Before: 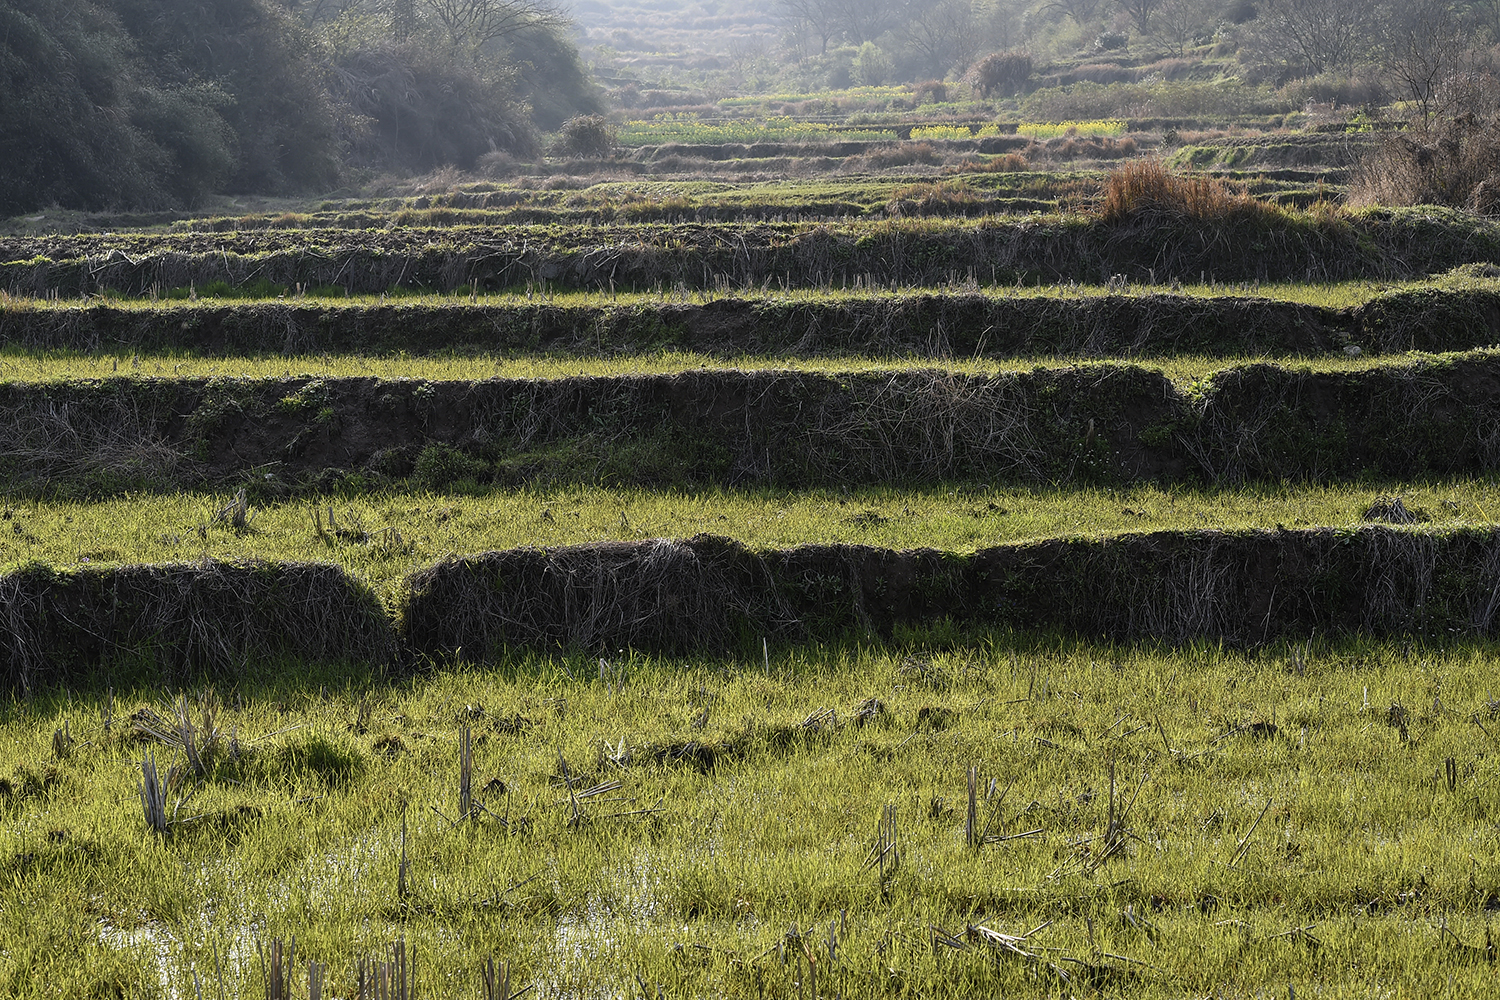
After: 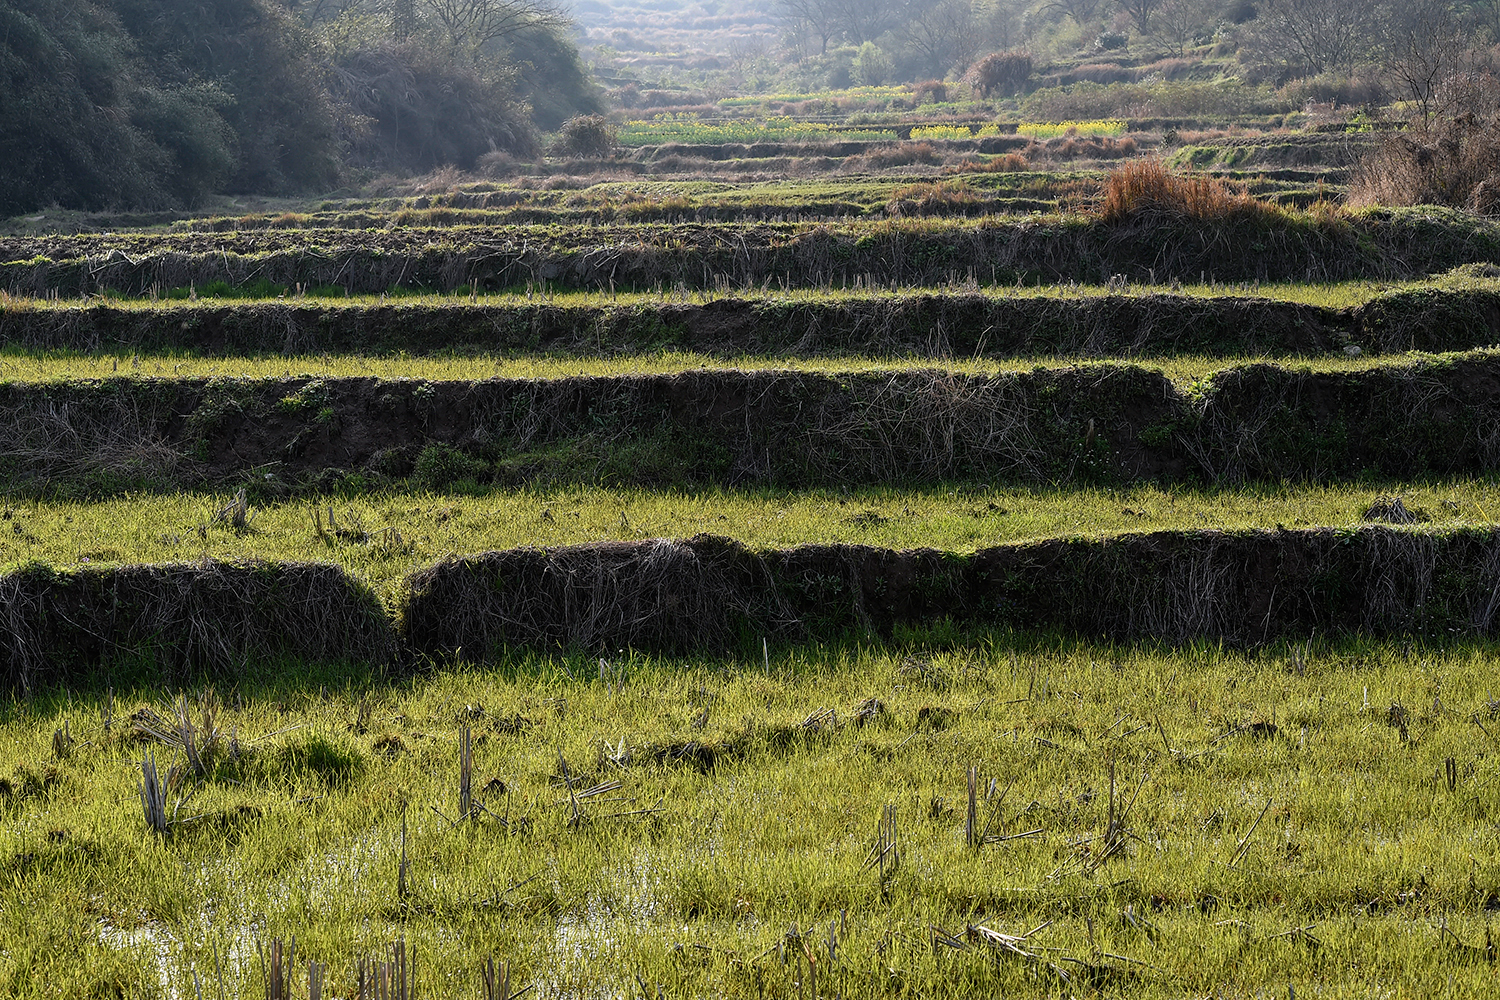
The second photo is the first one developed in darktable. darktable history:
haze removal: strength 0.276, distance 0.245, compatibility mode true, adaptive false
